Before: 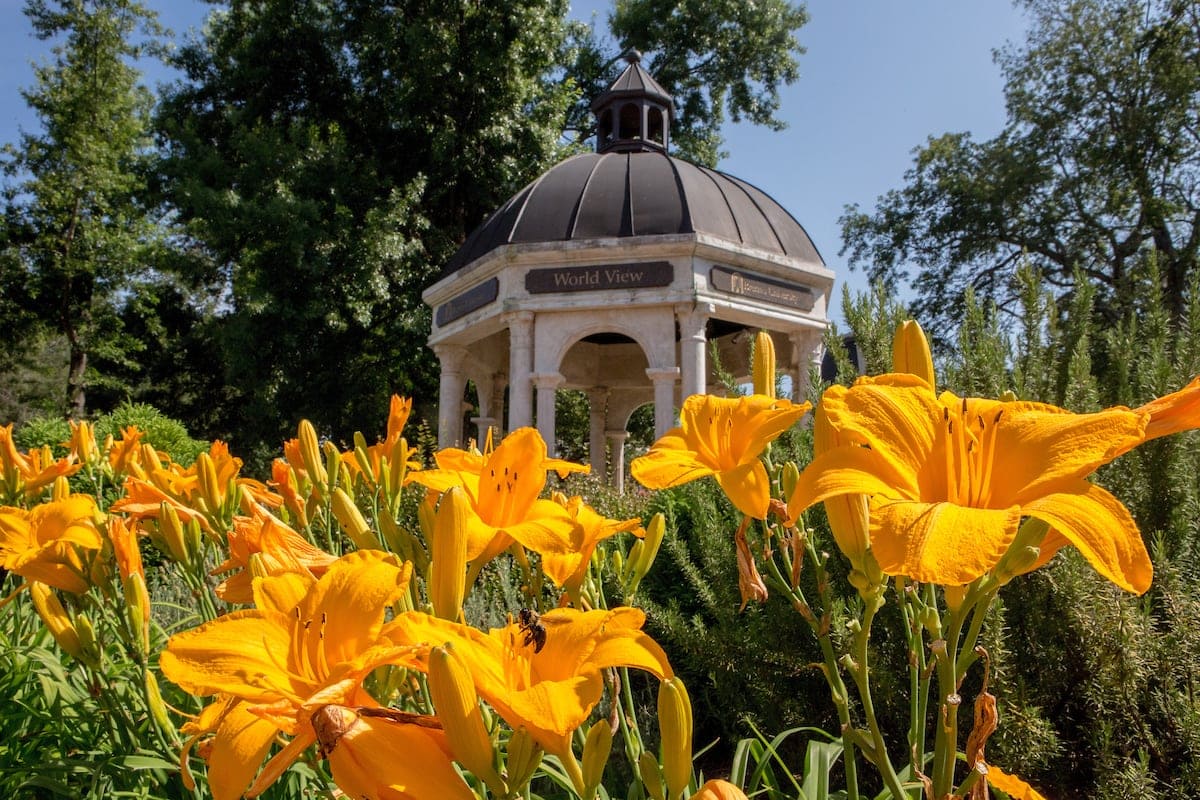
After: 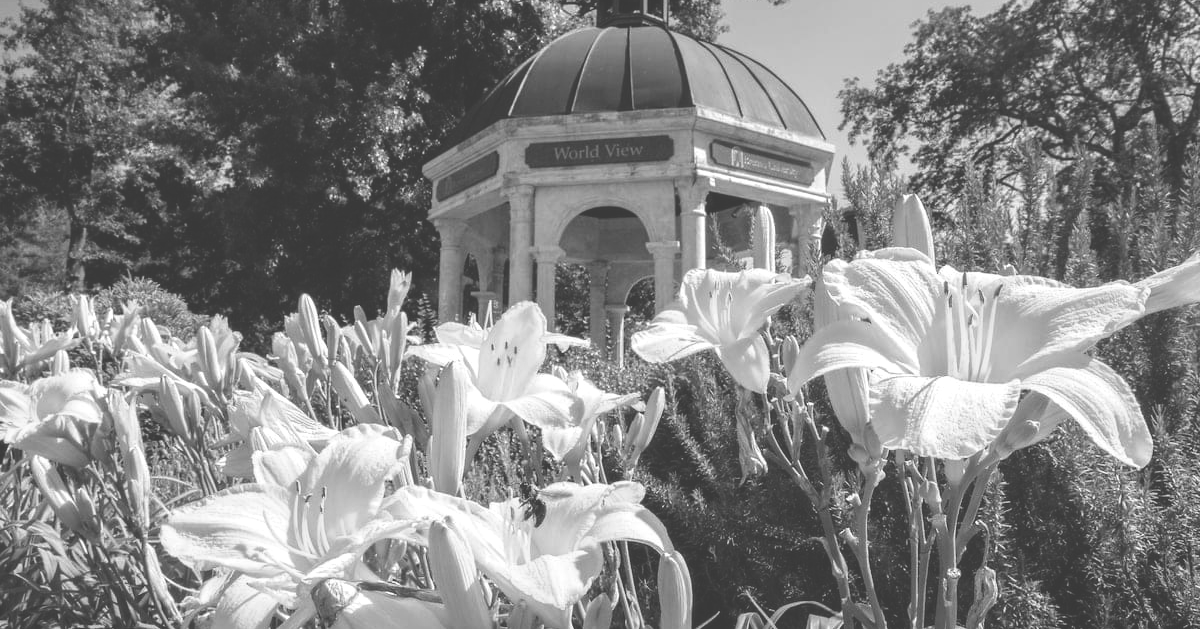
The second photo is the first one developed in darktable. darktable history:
monochrome: a 32, b 64, size 2.3
crop and rotate: top 15.774%, bottom 5.506%
white balance: red 1.467, blue 0.684
exposure: black level correction -0.041, exposure 0.064 EV, compensate highlight preservation false
